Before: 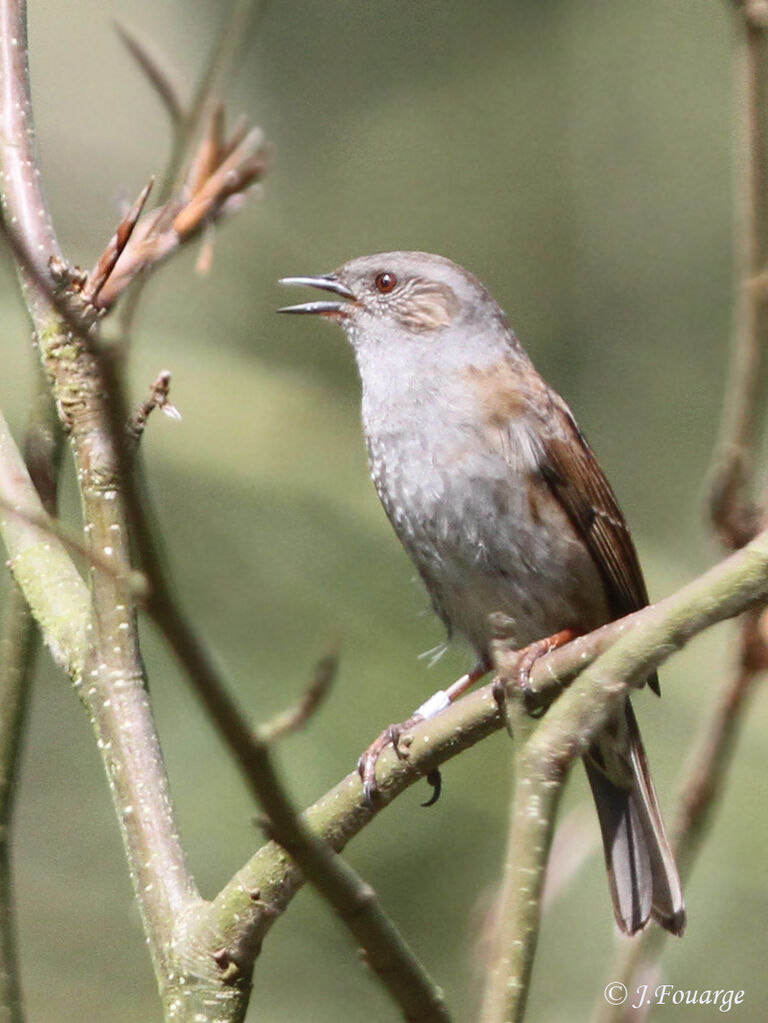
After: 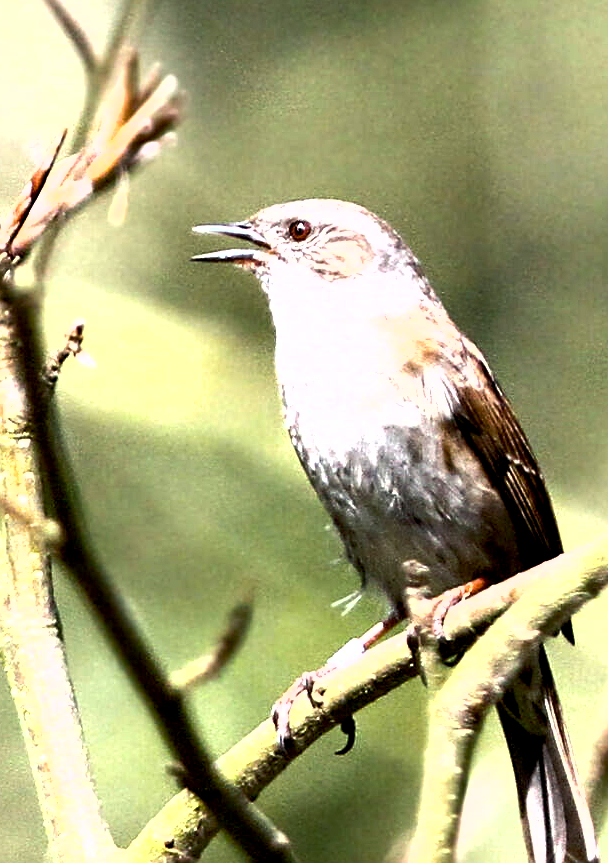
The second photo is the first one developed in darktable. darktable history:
crop: left 11.269%, top 5.163%, right 9.562%, bottom 10.392%
exposure: black level correction 0.023, exposure 0.183 EV, compensate highlight preservation false
tone equalizer: -8 EV -0.733 EV, -7 EV -0.676 EV, -6 EV -0.596 EV, -5 EV -0.409 EV, -3 EV 0.387 EV, -2 EV 0.6 EV, -1 EV 0.686 EV, +0 EV 0.731 EV, edges refinement/feathering 500, mask exposure compensation -1.57 EV, preserve details no
color balance rgb: shadows lift › chroma 2.005%, shadows lift › hue 248.27°, perceptual saturation grading › global saturation 9.677%, perceptual brilliance grading › global brilliance 20.91%, perceptual brilliance grading › shadows -34.933%, global vibrance 15.053%
sharpen: on, module defaults
shadows and highlights: radius 127.65, shadows 21.11, highlights -22.41, low approximation 0.01
